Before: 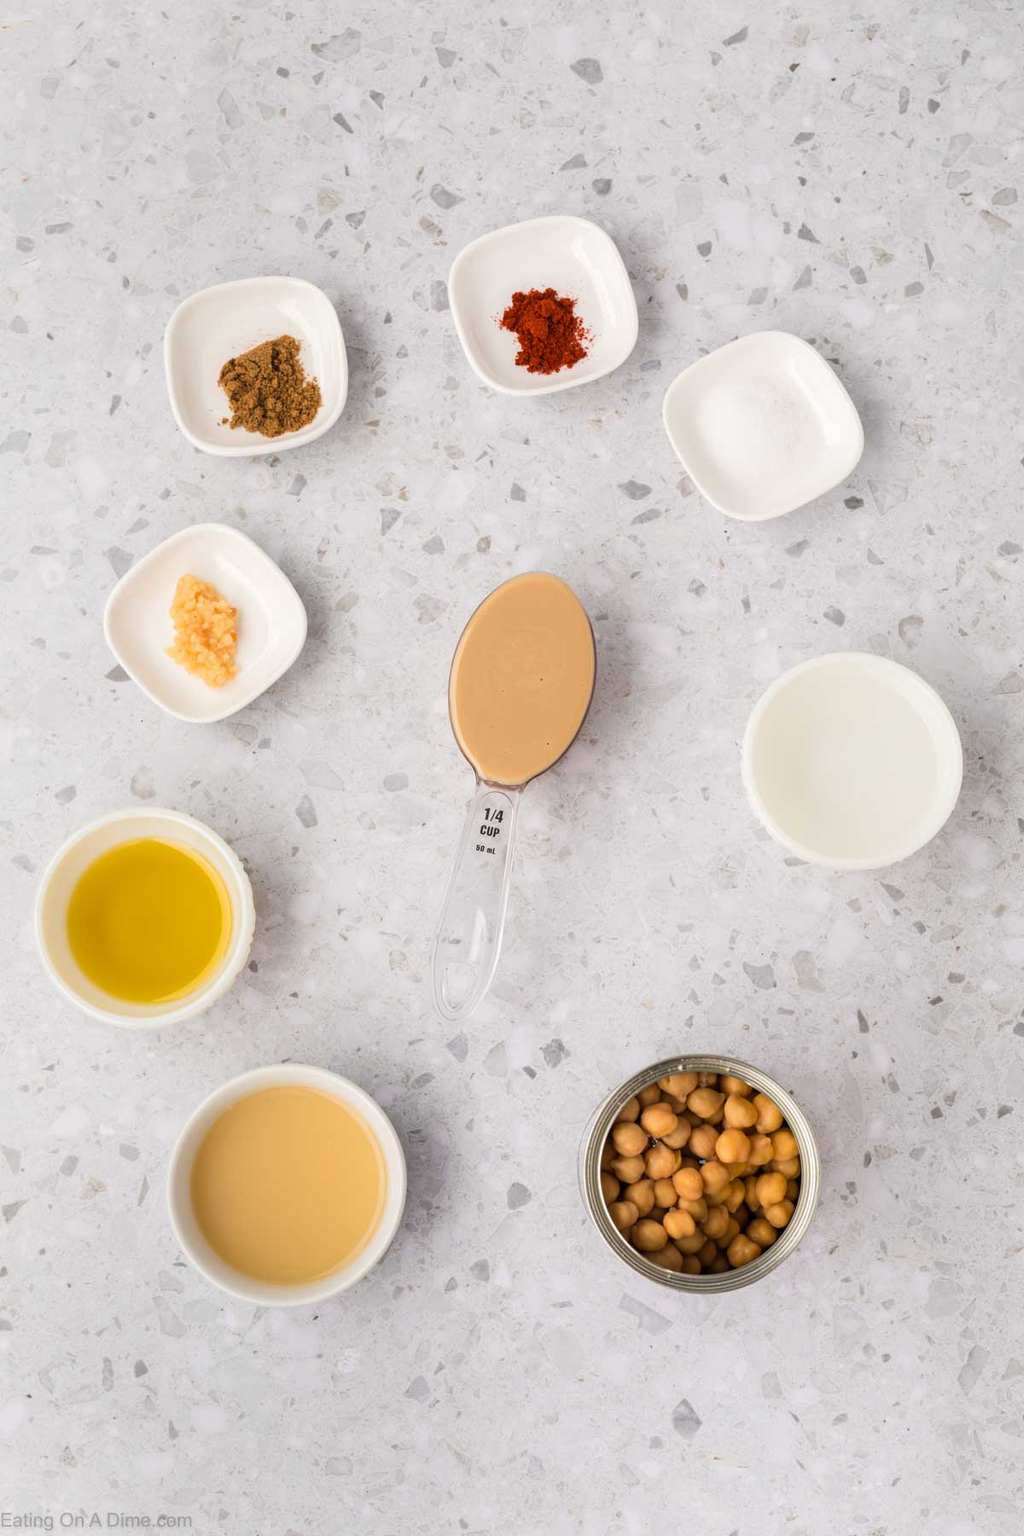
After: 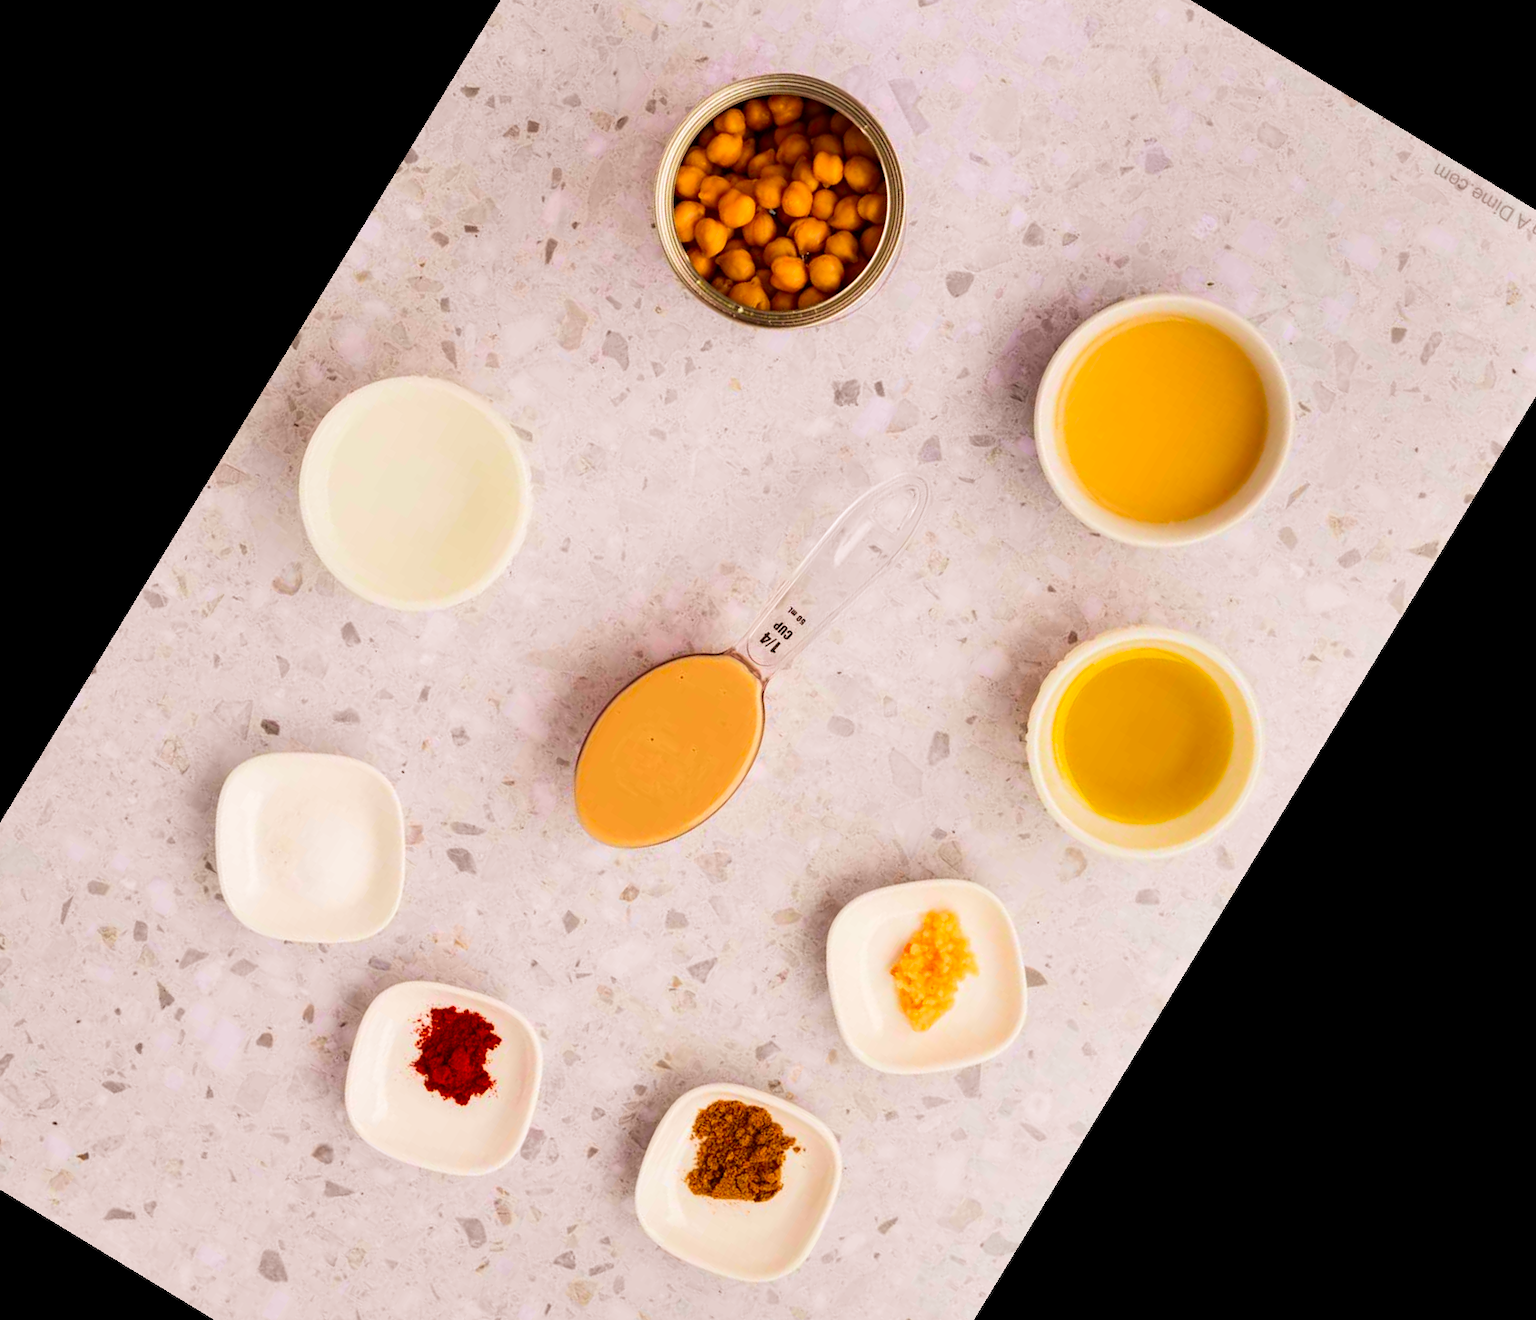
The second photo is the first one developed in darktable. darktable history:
contrast brightness saturation: contrast 0.16, saturation 0.32
tone equalizer: on, module defaults
exposure: exposure -0.116 EV, compensate exposure bias true, compensate highlight preservation false
velvia: on, module defaults
crop and rotate: angle 148.68°, left 9.111%, top 15.603%, right 4.588%, bottom 17.041%
color balance rgb: perceptual saturation grading › global saturation 10%, global vibrance 10%
rgb levels: mode RGB, independent channels, levels [[0, 0.5, 1], [0, 0.521, 1], [0, 0.536, 1]]
